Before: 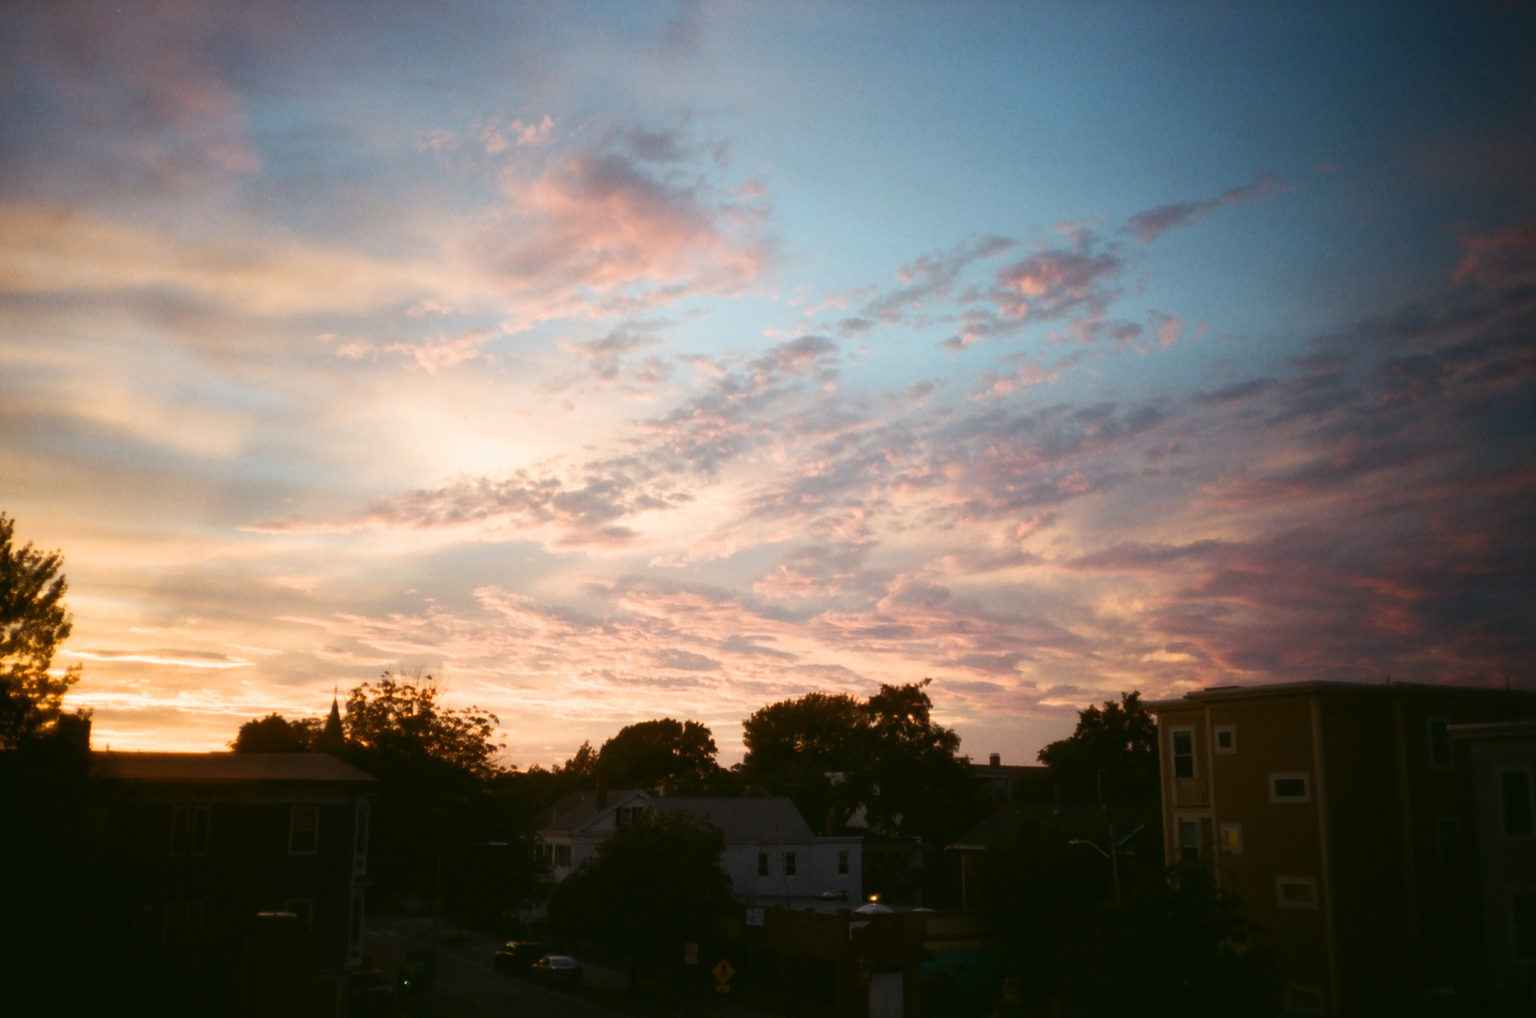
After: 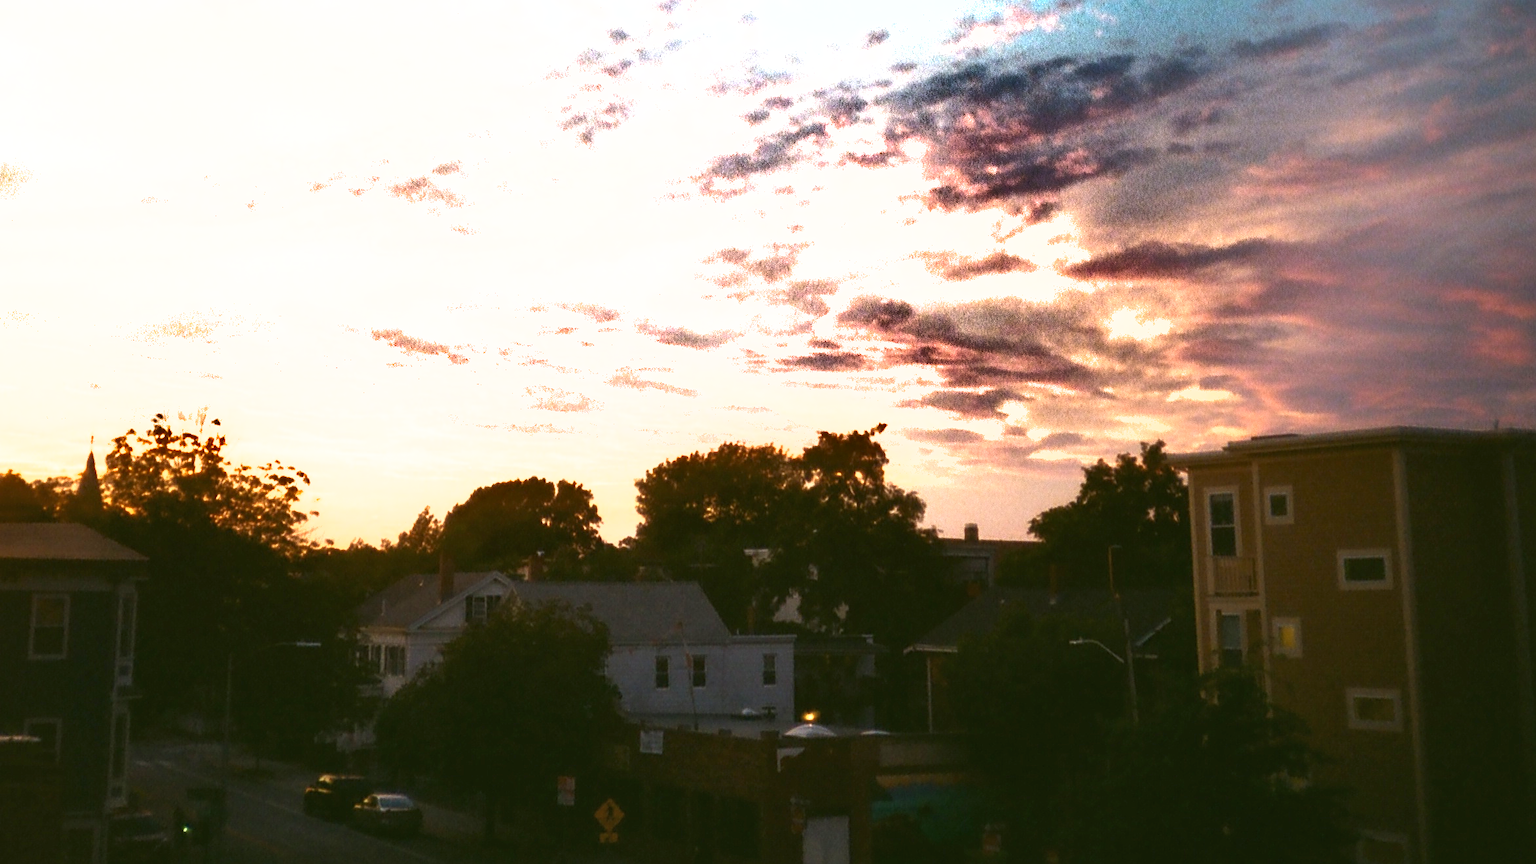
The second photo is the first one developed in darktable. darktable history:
exposure: black level correction 0, exposure 1.283 EV, compensate highlight preservation false
crop and rotate: left 17.396%, top 35.513%, right 7.626%, bottom 0.862%
shadows and highlights: shadows 21.01, highlights -82.24, soften with gaussian
sharpen: on, module defaults
